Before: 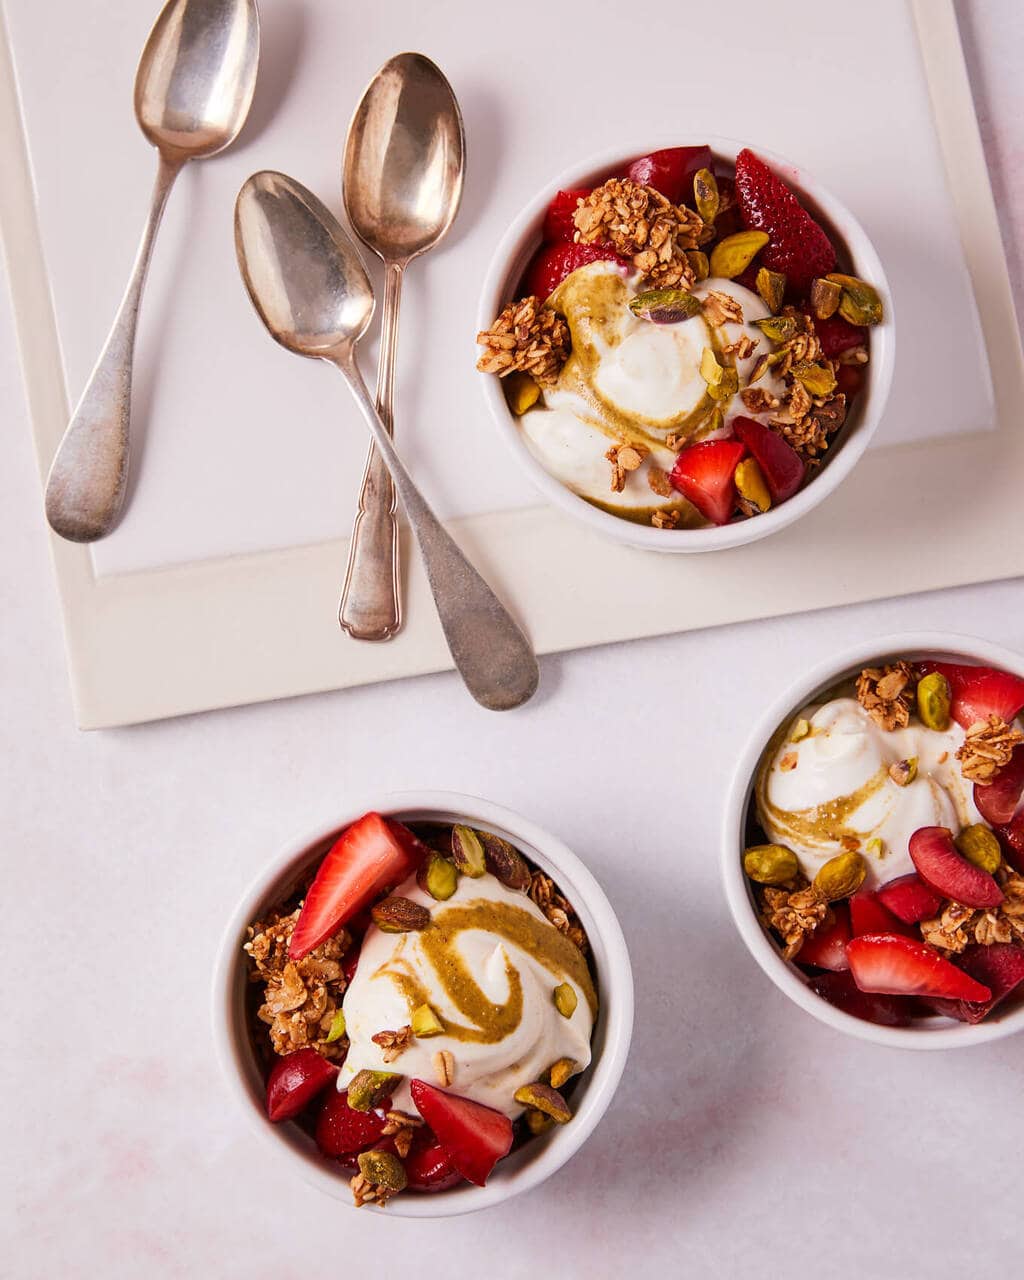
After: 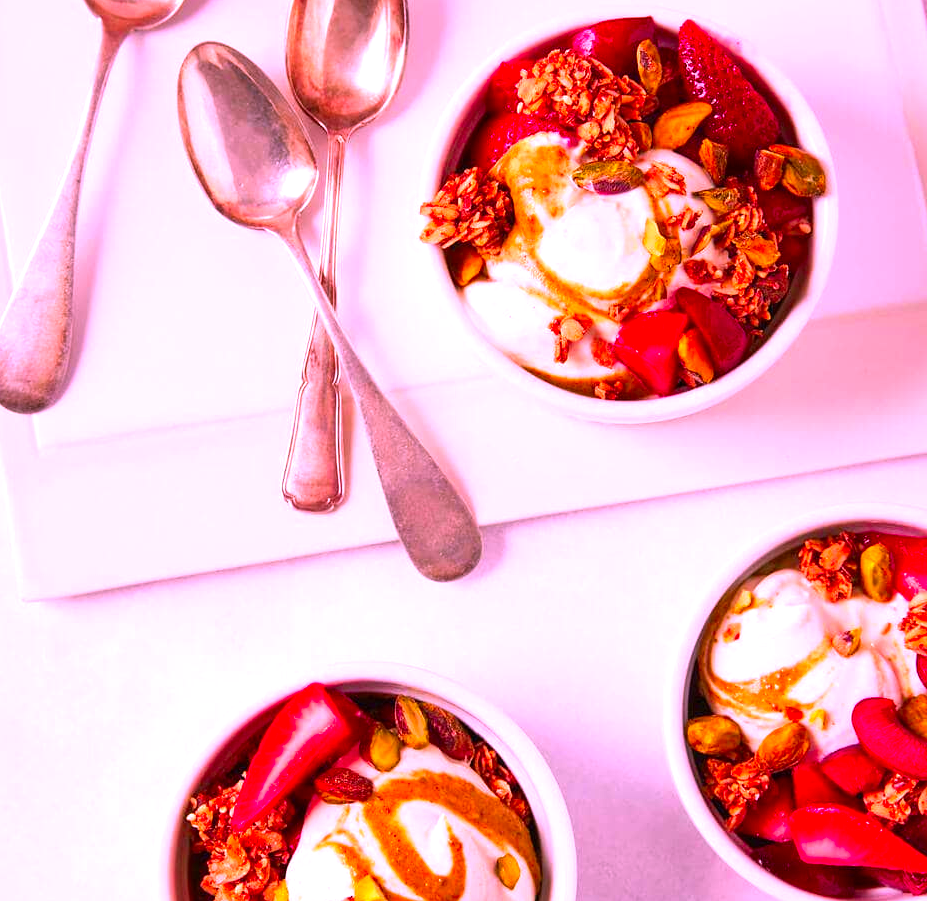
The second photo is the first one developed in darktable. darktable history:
crop: left 5.639%, top 10.122%, right 3.781%, bottom 19.436%
exposure: black level correction 0, exposure 0.702 EV, compensate highlight preservation false
color correction: highlights a* 18.96, highlights b* -11.85, saturation 1.64
